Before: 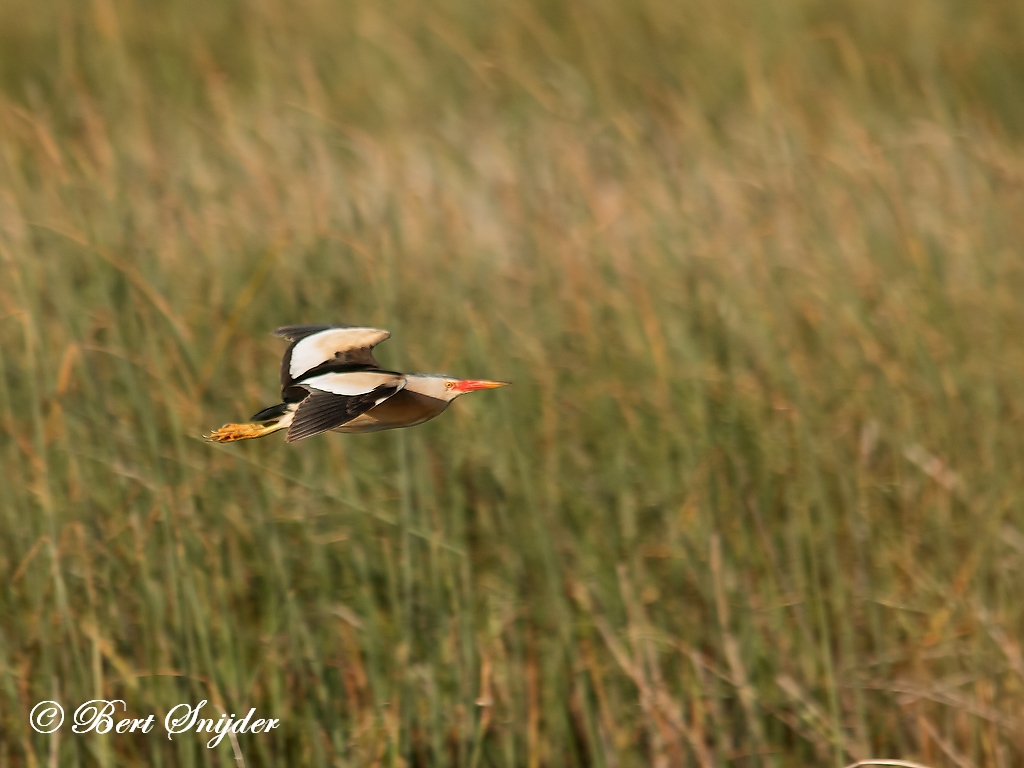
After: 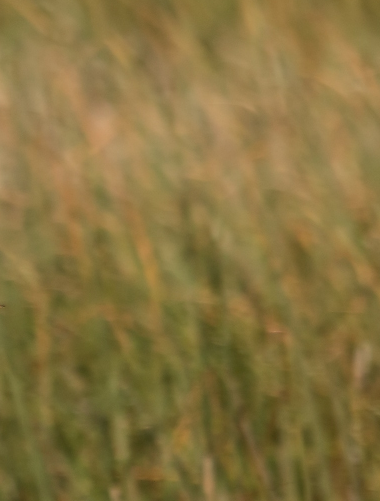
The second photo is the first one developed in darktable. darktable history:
crop and rotate: left 49.569%, top 10.095%, right 13.23%, bottom 24.596%
